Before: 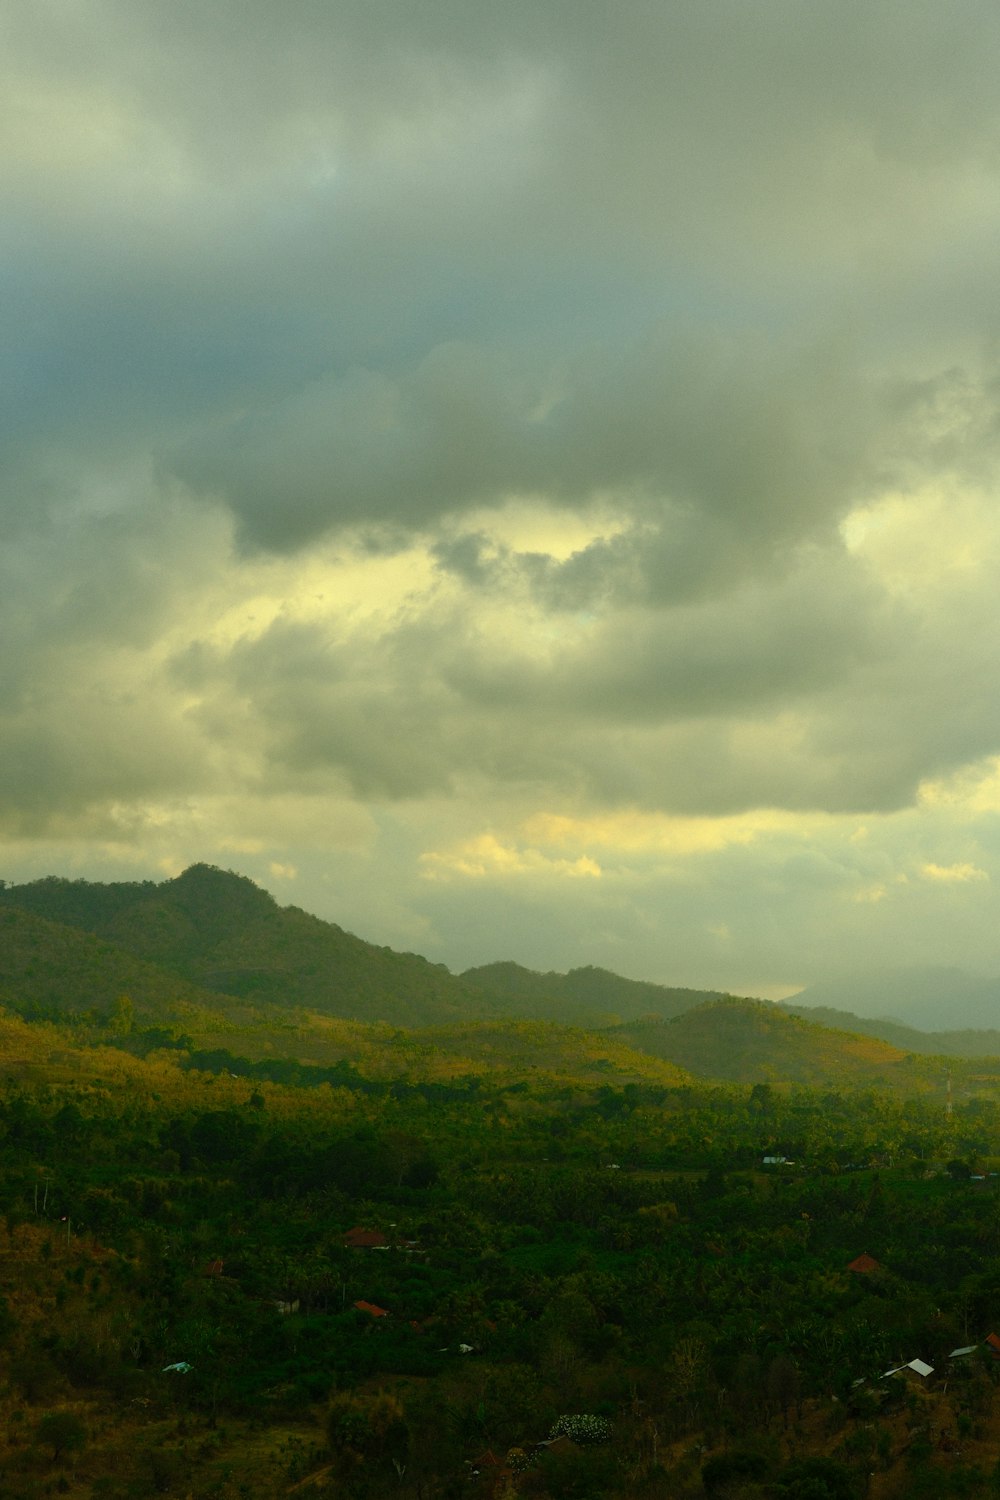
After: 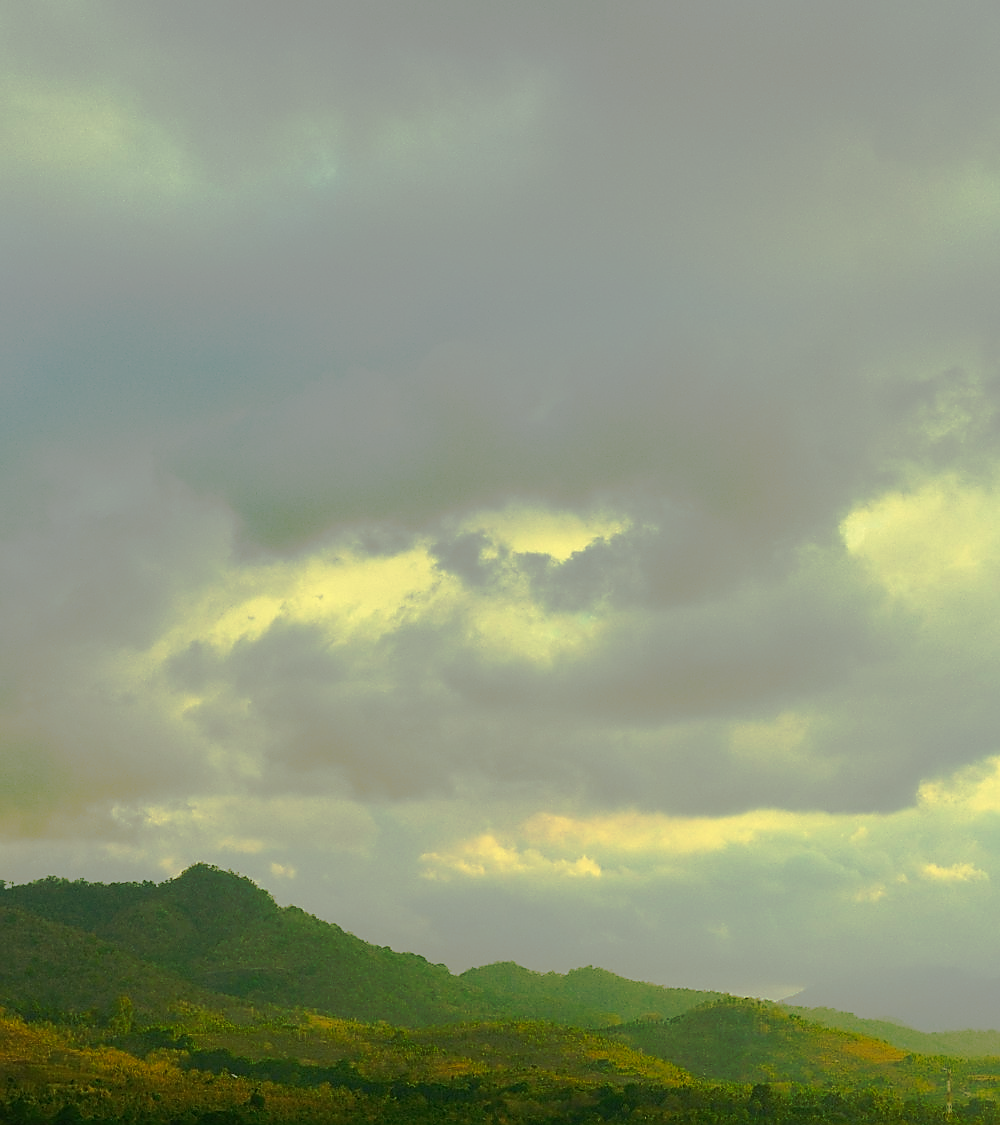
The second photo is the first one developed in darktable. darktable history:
crop: bottom 24.984%
tone curve: curves: ch0 [(0, 0) (0.003, 0.005) (0.011, 0.012) (0.025, 0.026) (0.044, 0.046) (0.069, 0.071) (0.1, 0.098) (0.136, 0.135) (0.177, 0.178) (0.224, 0.217) (0.277, 0.274) (0.335, 0.335) (0.399, 0.442) (0.468, 0.543) (0.543, 0.6) (0.623, 0.628) (0.709, 0.679) (0.801, 0.782) (0.898, 0.904) (1, 1)], preserve colors none
sharpen: radius 1.412, amount 1.233, threshold 0.816
